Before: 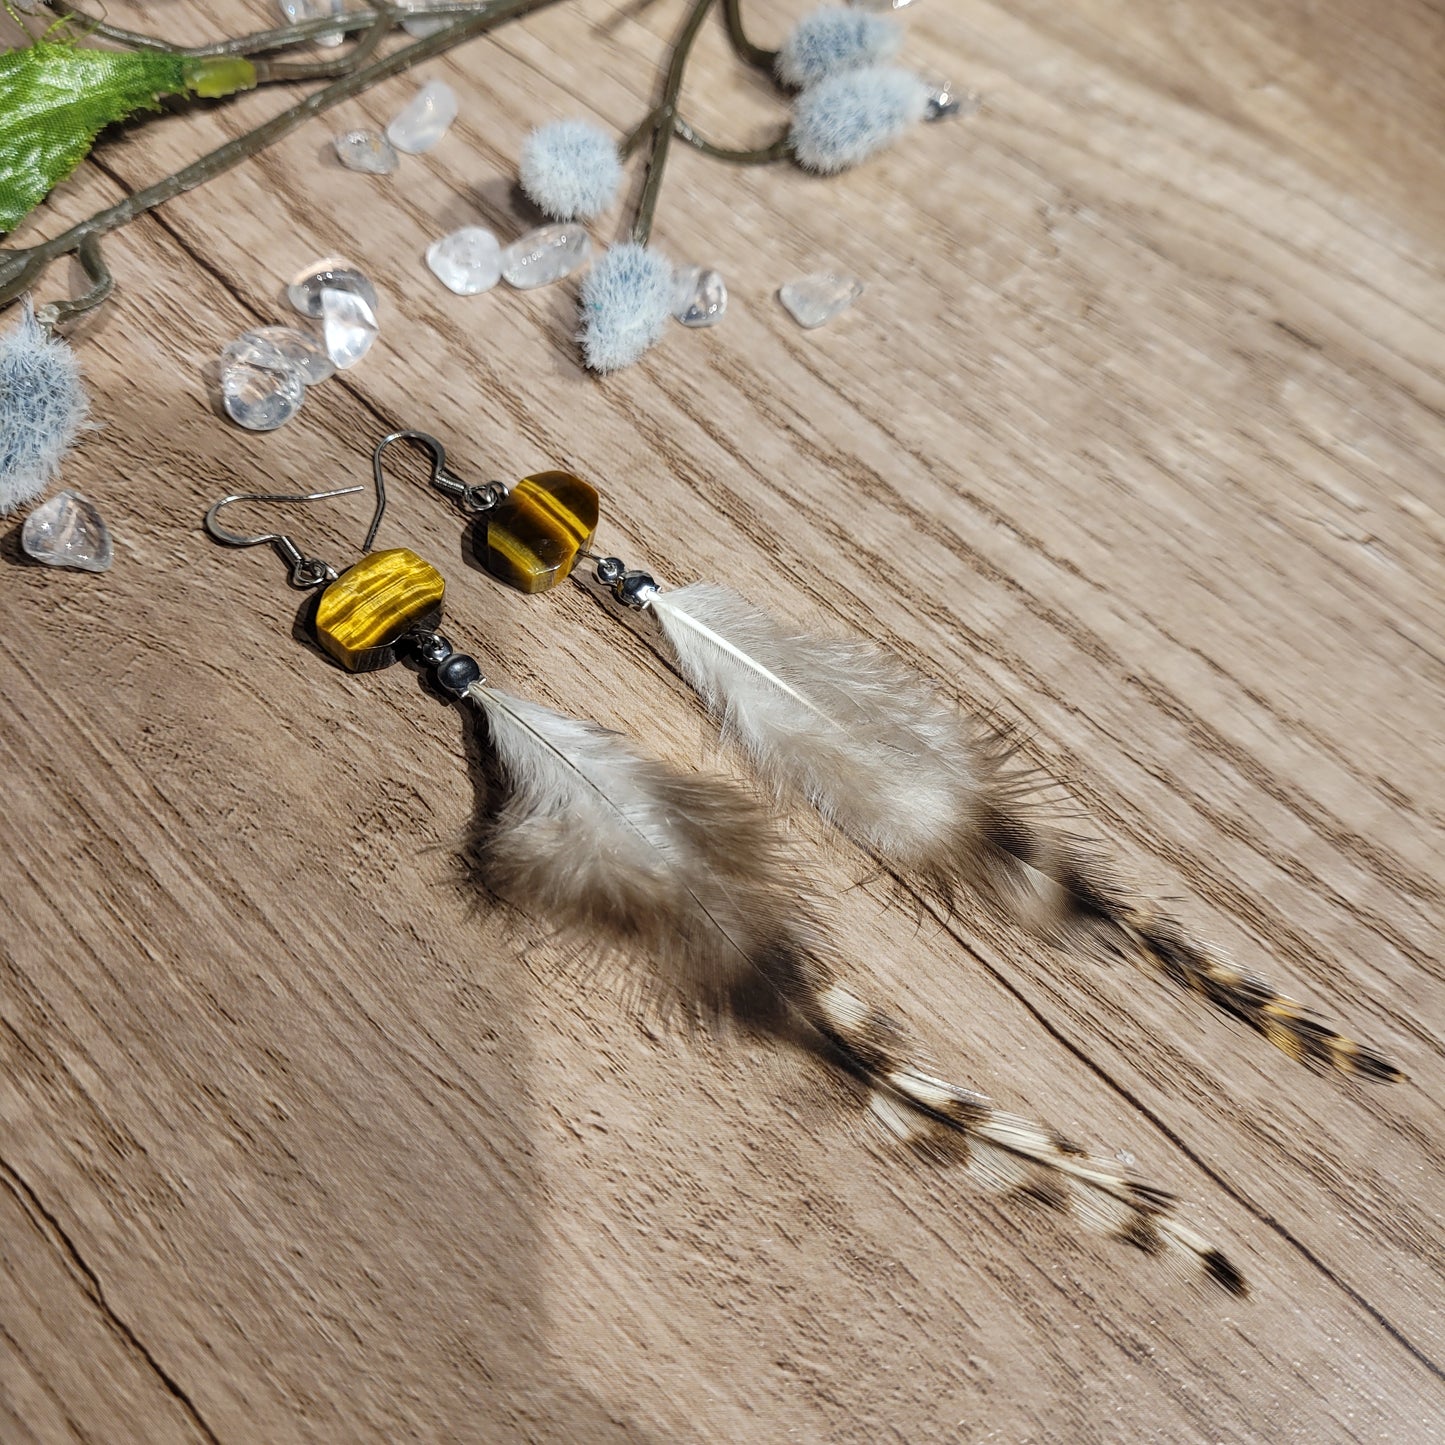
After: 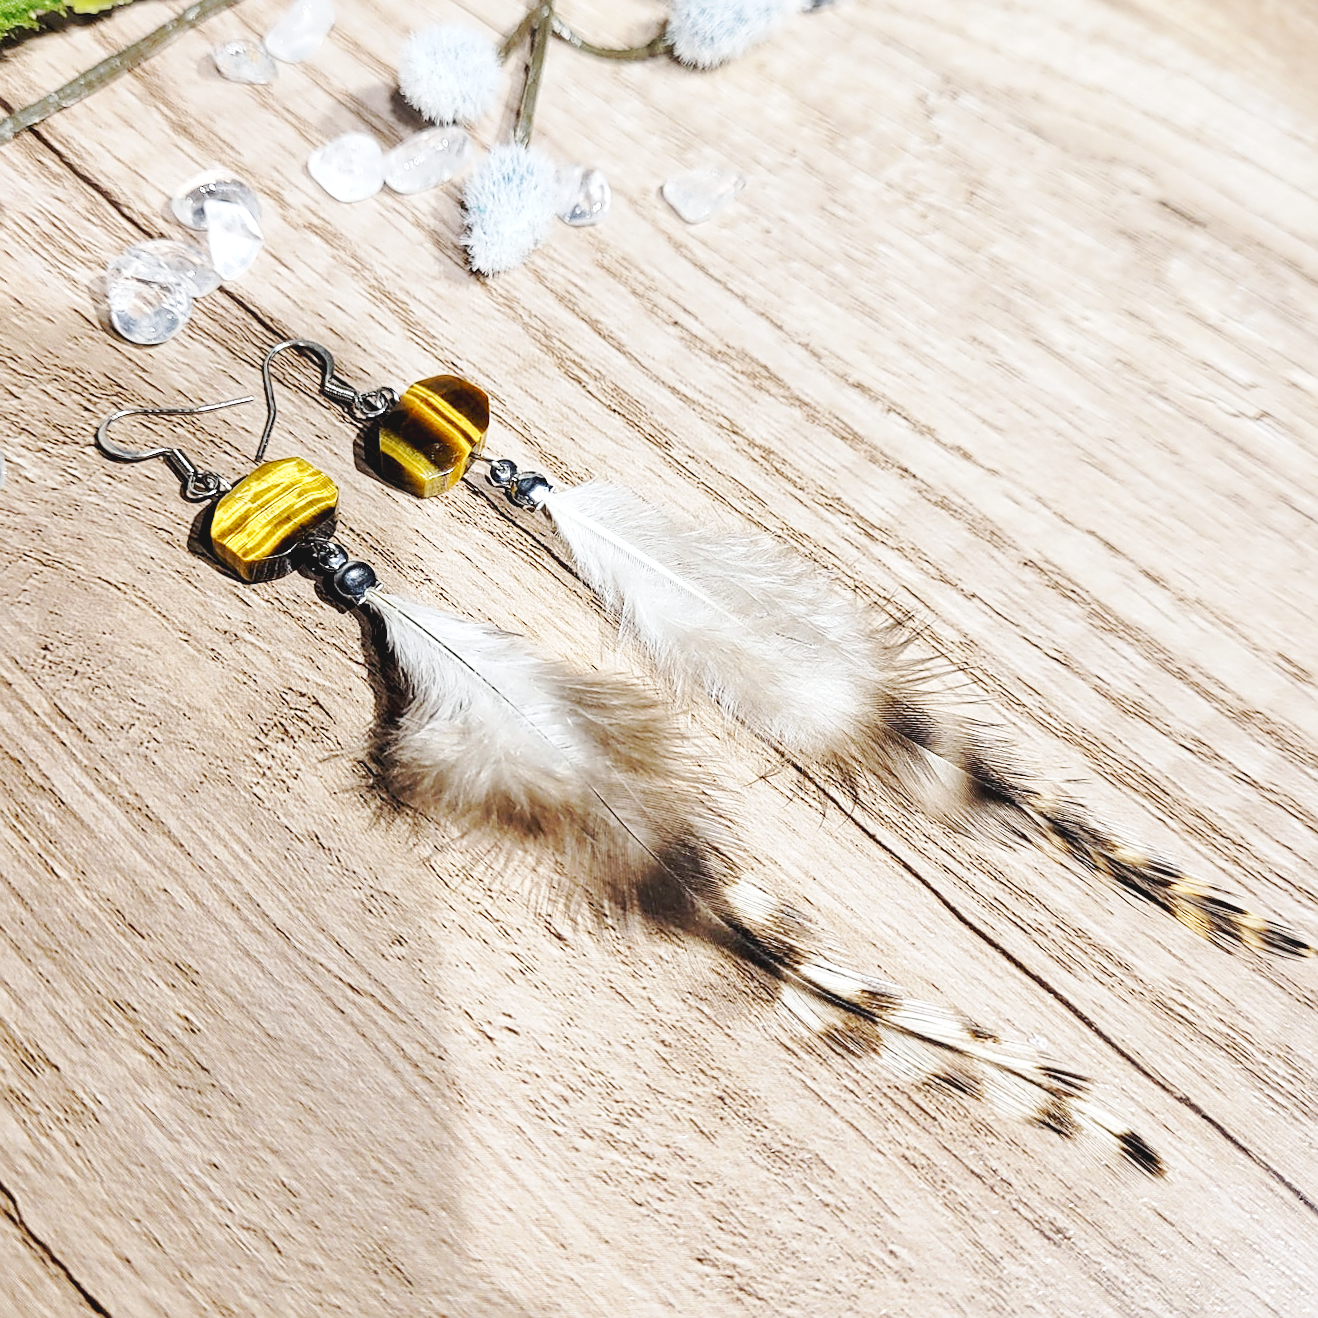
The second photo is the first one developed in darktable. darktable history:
crop and rotate: angle 1.96°, left 5.673%, top 5.673%
white balance: red 0.98, blue 1.034
exposure: black level correction 0.005, exposure 0.417 EV, compensate highlight preservation false
base curve: curves: ch0 [(0, 0.007) (0.028, 0.063) (0.121, 0.311) (0.46, 0.743) (0.859, 0.957) (1, 1)], preserve colors none
sharpen: on, module defaults
